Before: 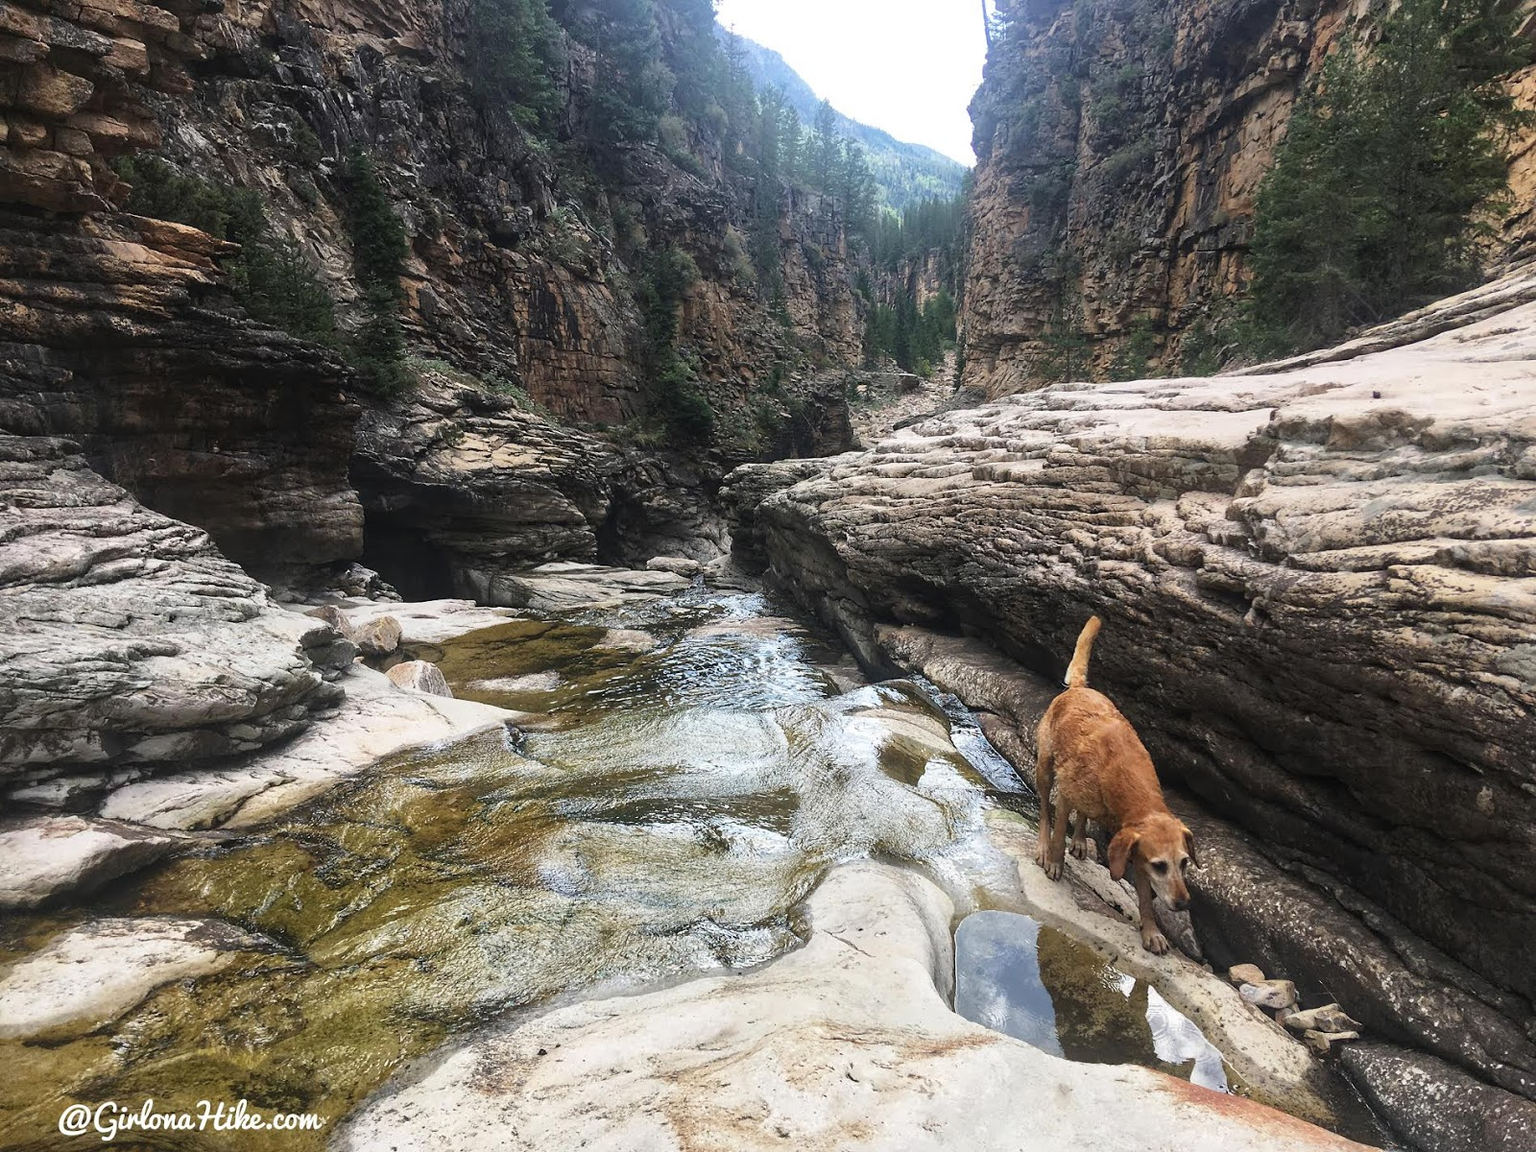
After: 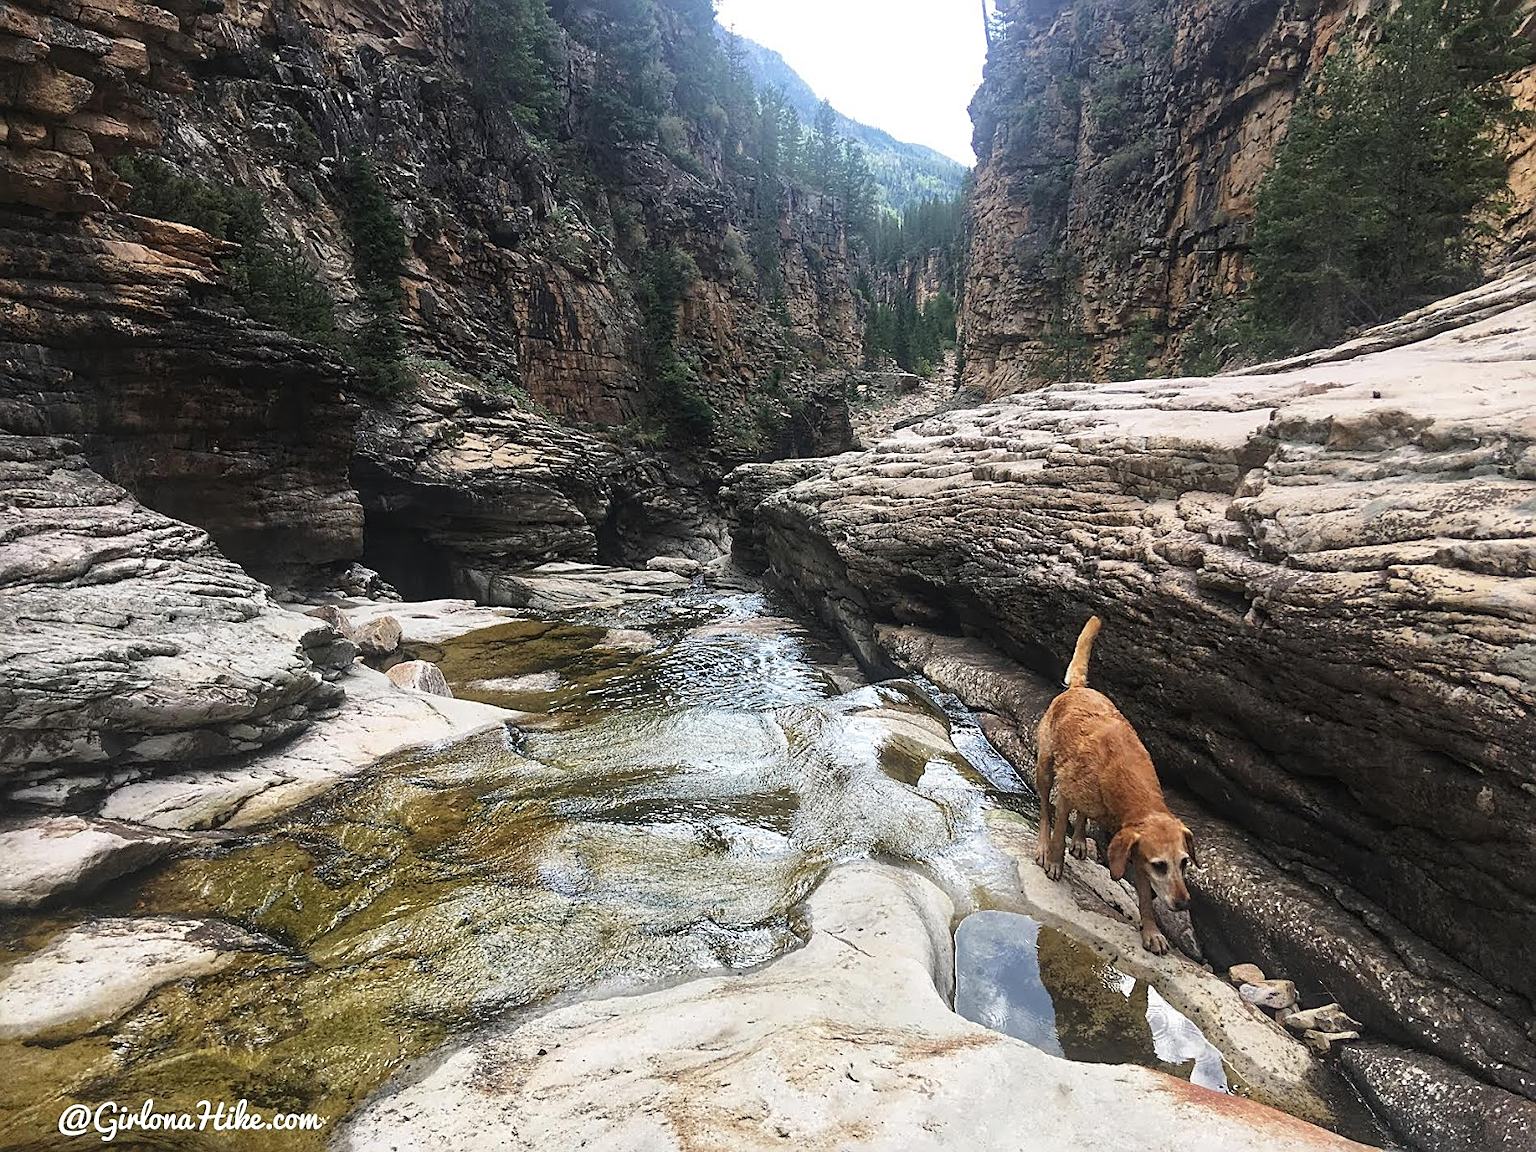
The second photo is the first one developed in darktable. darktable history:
sharpen: on, module defaults
color calibration: illuminant same as pipeline (D50), adaptation none (bypass), x 0.333, y 0.334, temperature 5004.2 K
